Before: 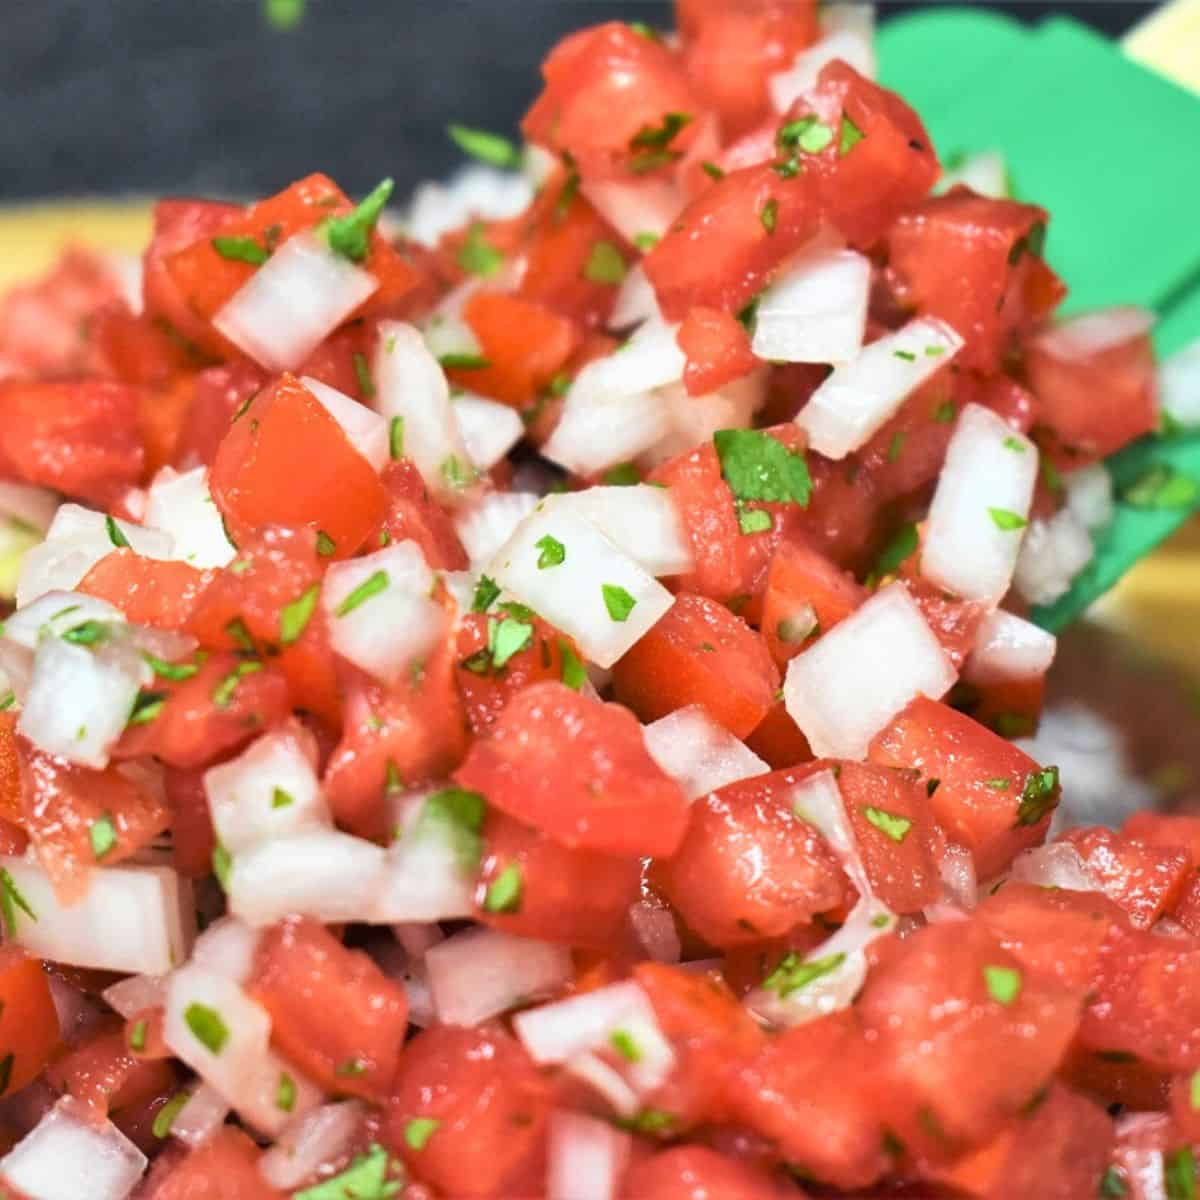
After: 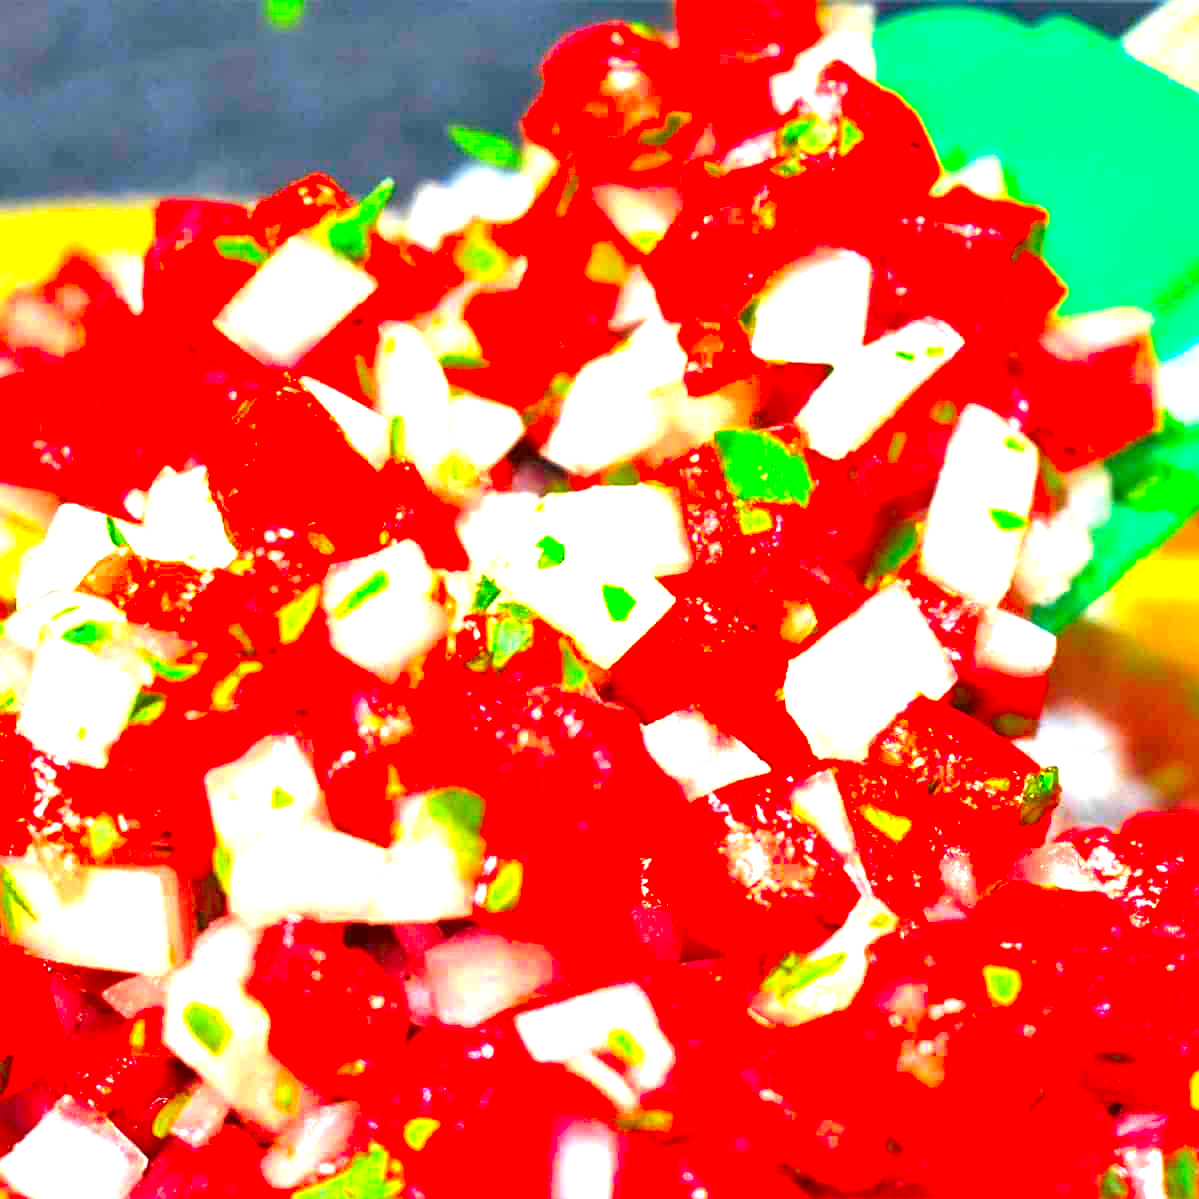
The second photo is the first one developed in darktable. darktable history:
exposure: black level correction 0, exposure 1.45 EV, compensate exposure bias true, compensate highlight preservation false
color correction: highlights b* 0.053, saturation 2.19
crop: left 0.048%
sharpen: on, module defaults
